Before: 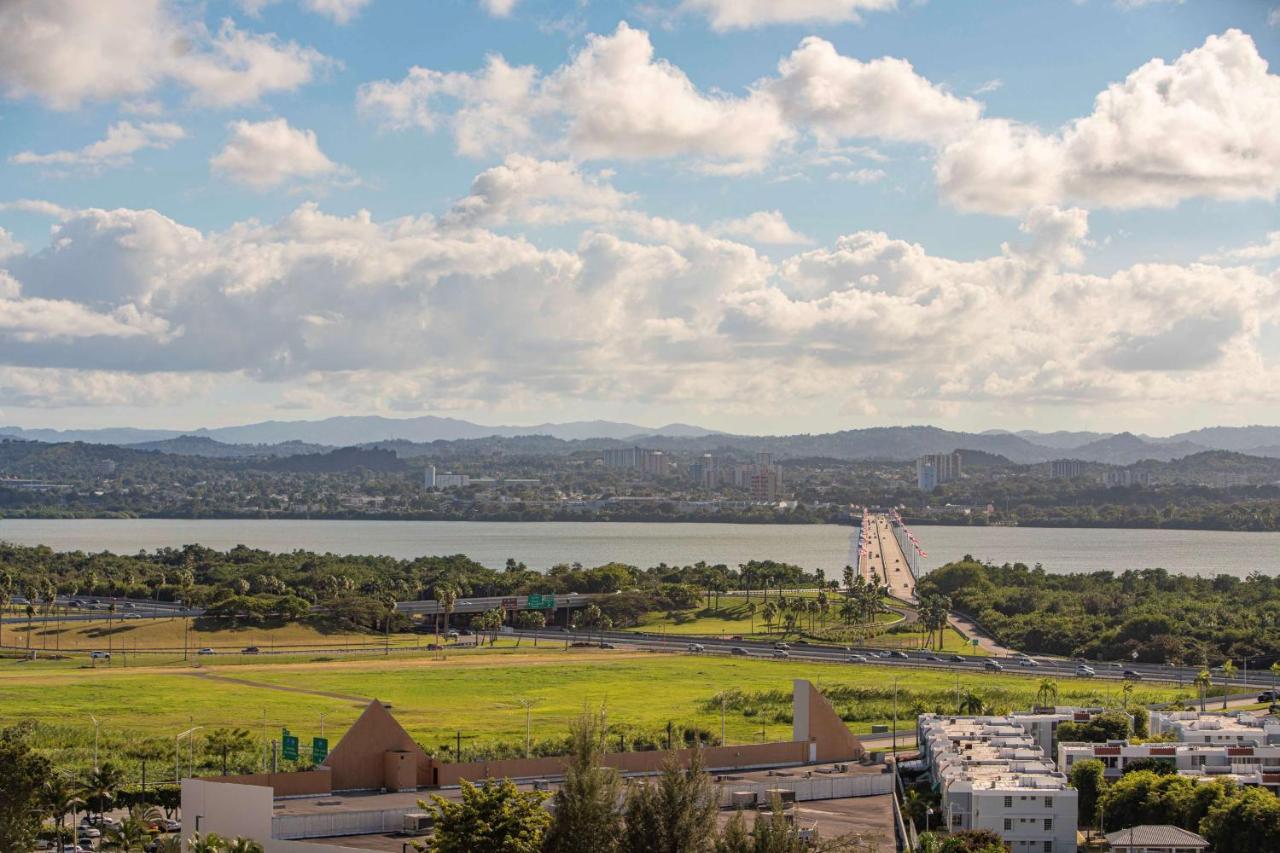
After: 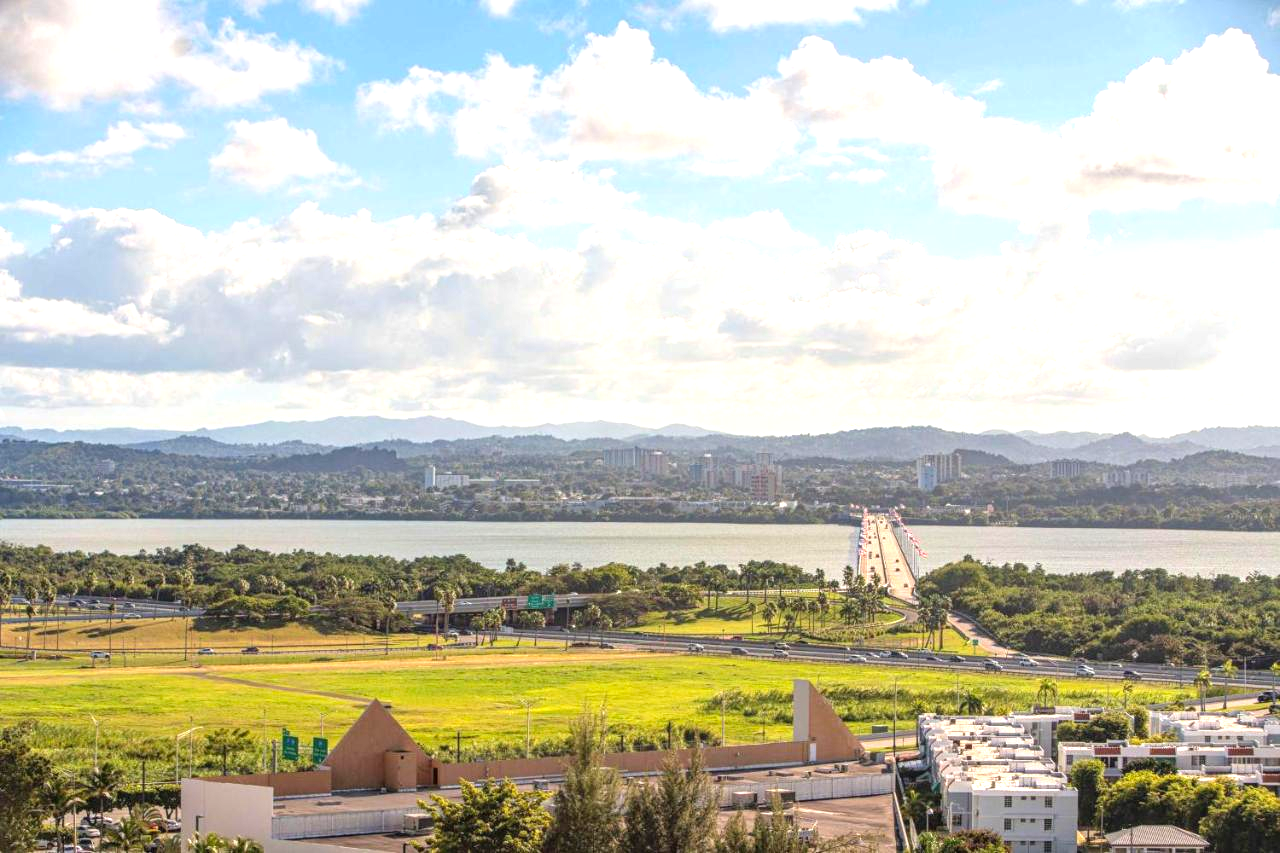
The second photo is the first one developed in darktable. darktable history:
local contrast: detail 130%
contrast brightness saturation: contrast -0.1, brightness 0.041, saturation 0.08
exposure: exposure 1.001 EV, compensate highlight preservation false
